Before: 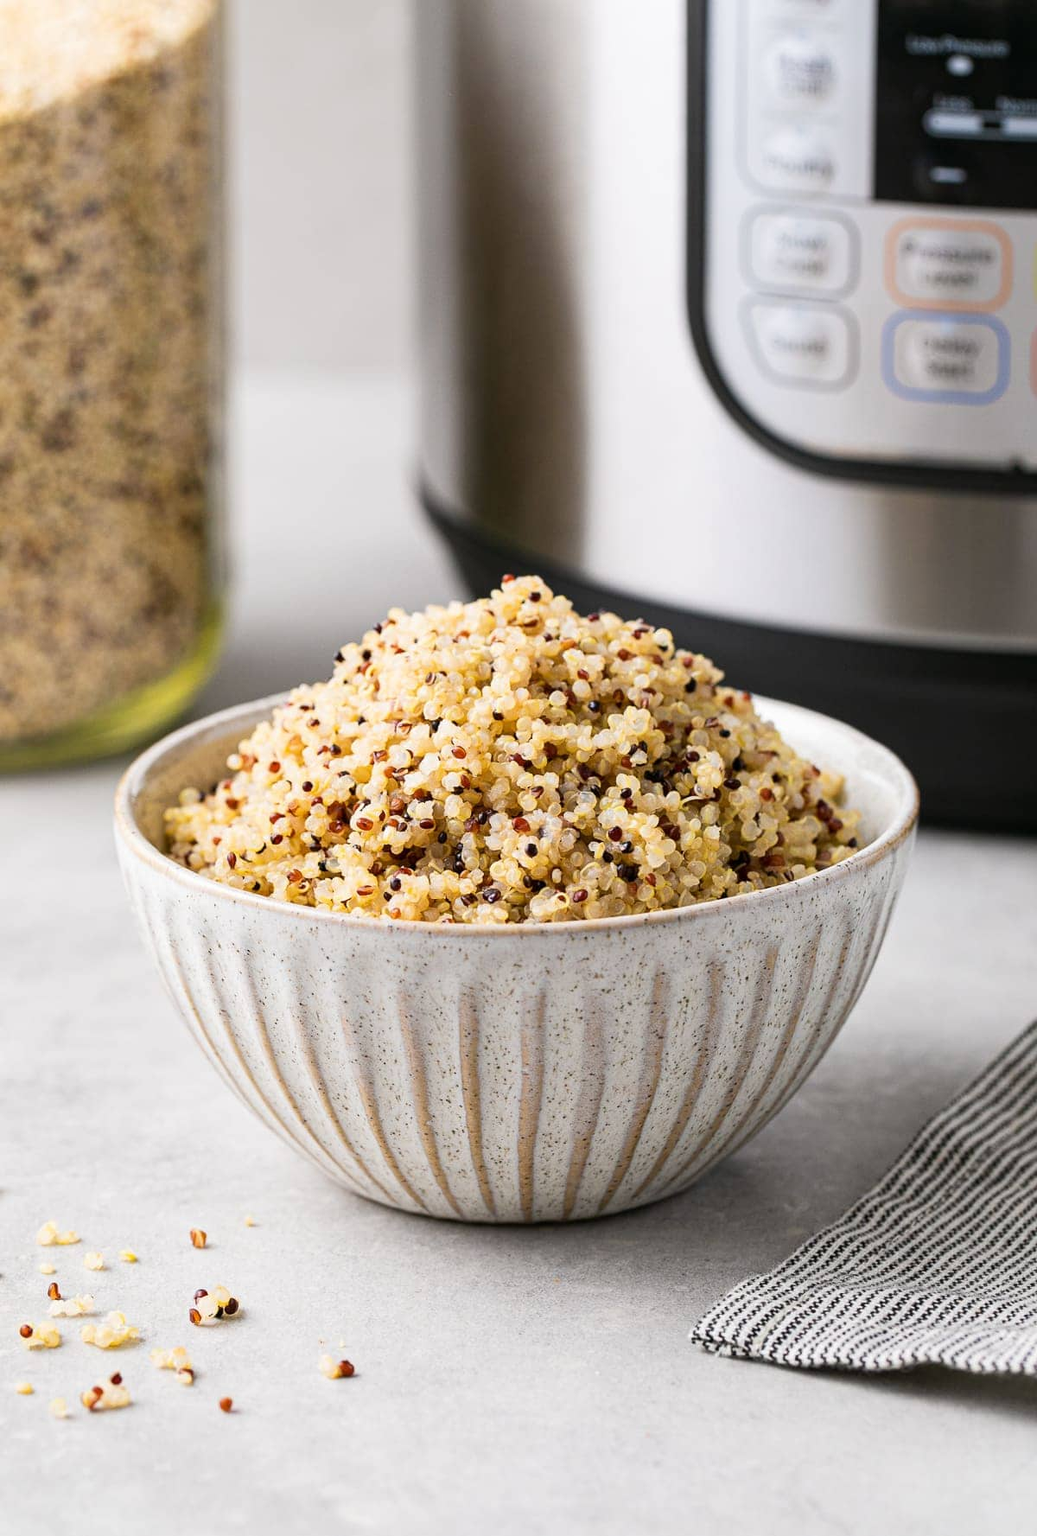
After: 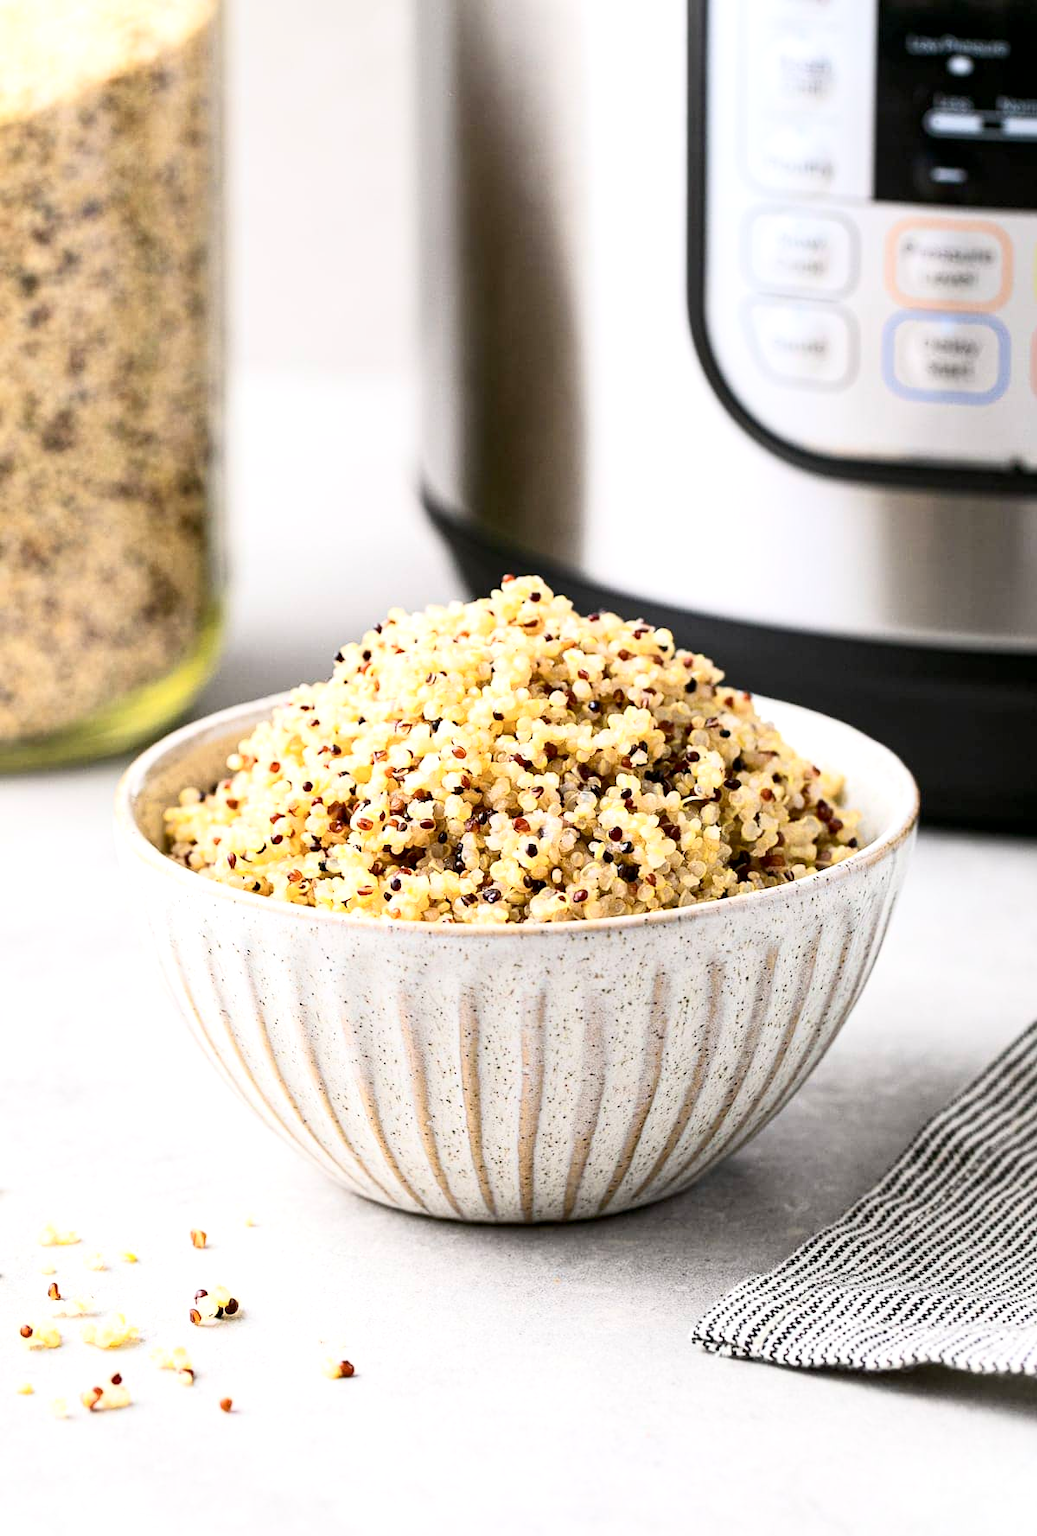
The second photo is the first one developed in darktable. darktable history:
exposure: black level correction 0.003, exposure 0.383 EV, compensate highlight preservation false
contrast brightness saturation: contrast 0.24, brightness 0.09
